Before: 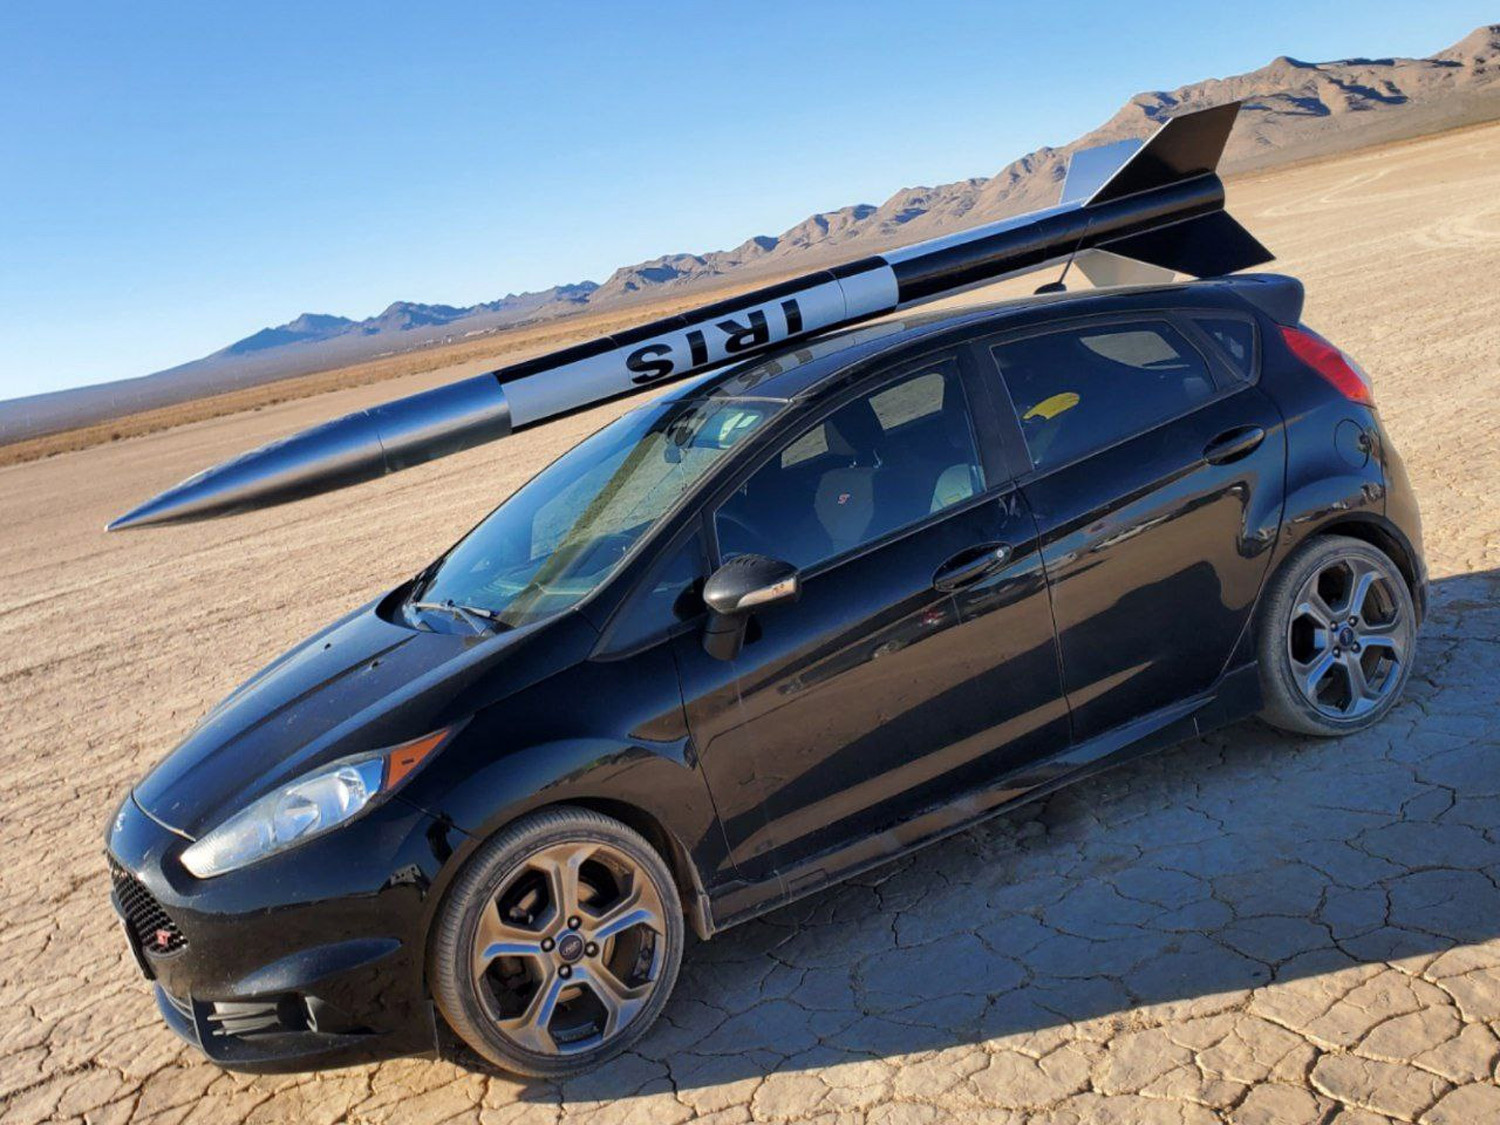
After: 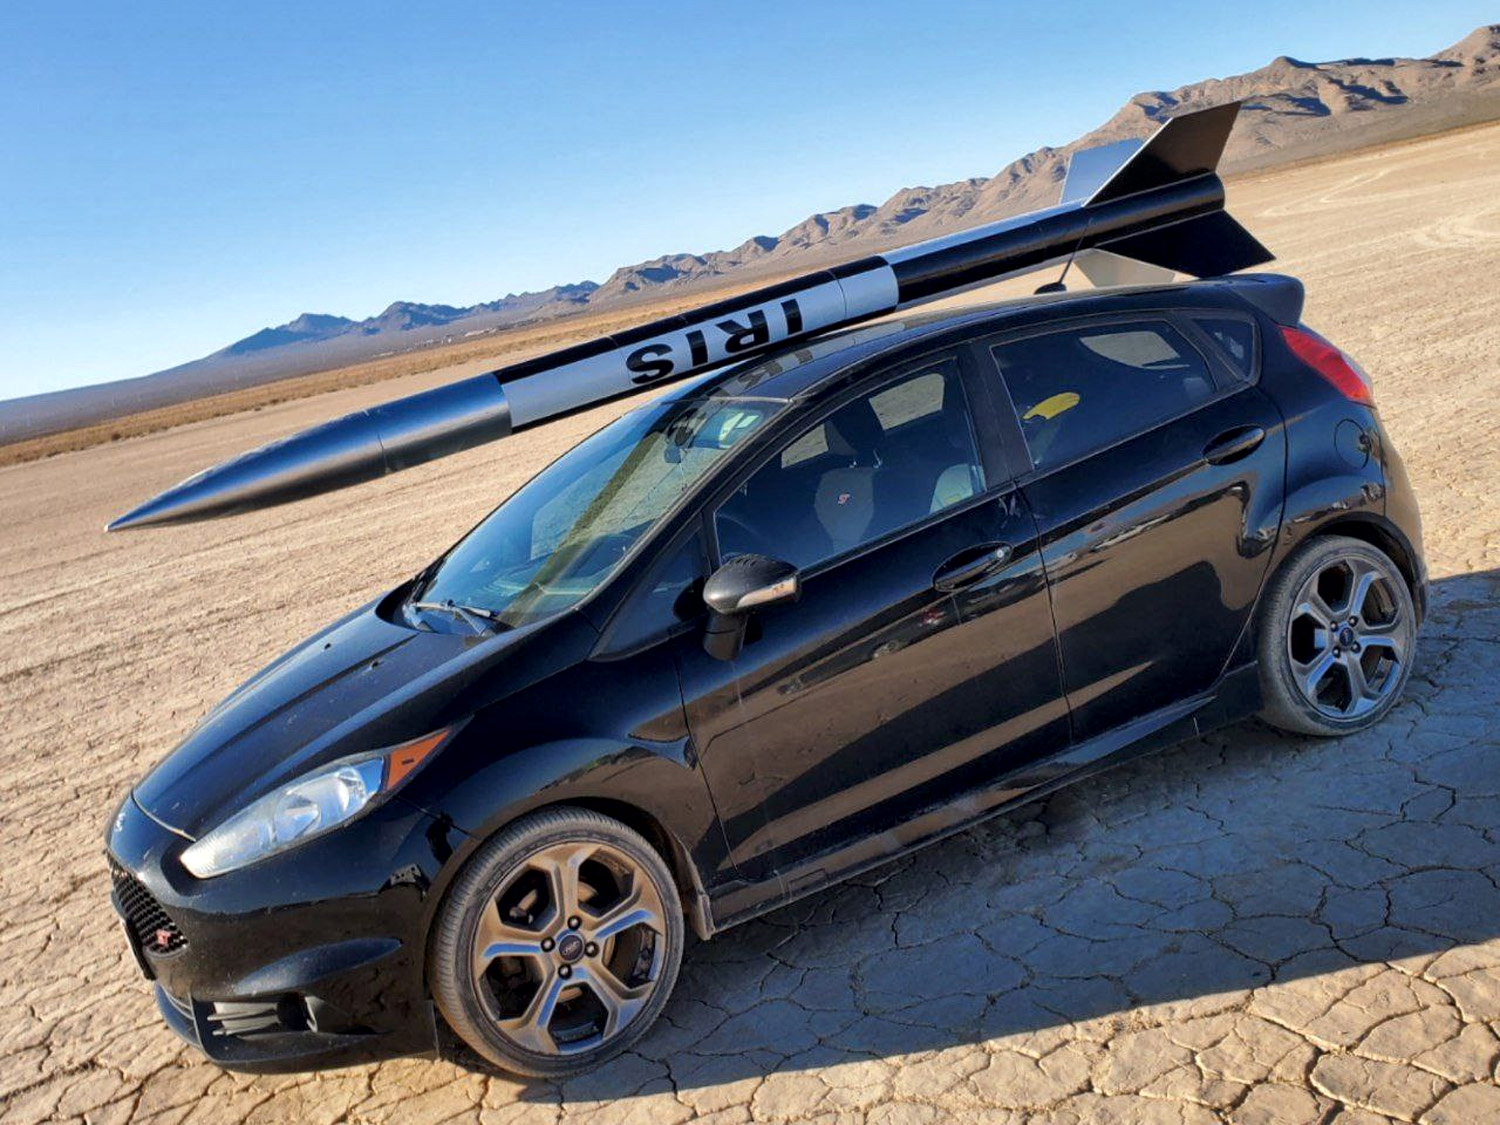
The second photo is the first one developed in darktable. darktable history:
local contrast: mode bilateral grid, contrast 21, coarseness 50, detail 139%, midtone range 0.2
